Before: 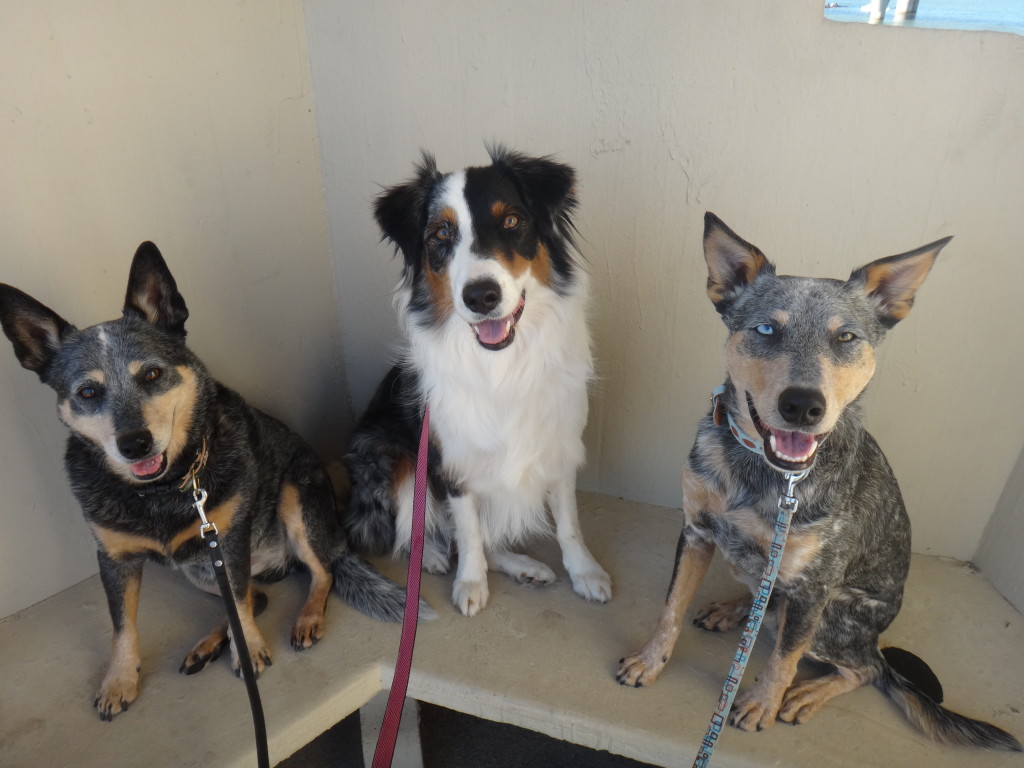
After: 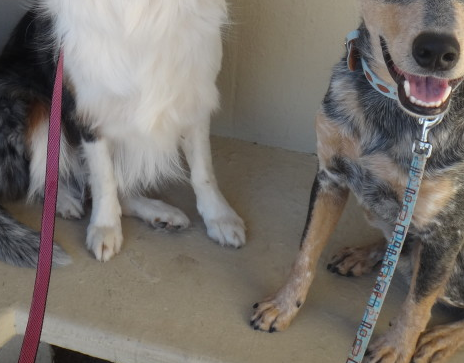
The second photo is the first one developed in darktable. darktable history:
crop: left 35.776%, top 46.282%, right 18.155%, bottom 6.196%
